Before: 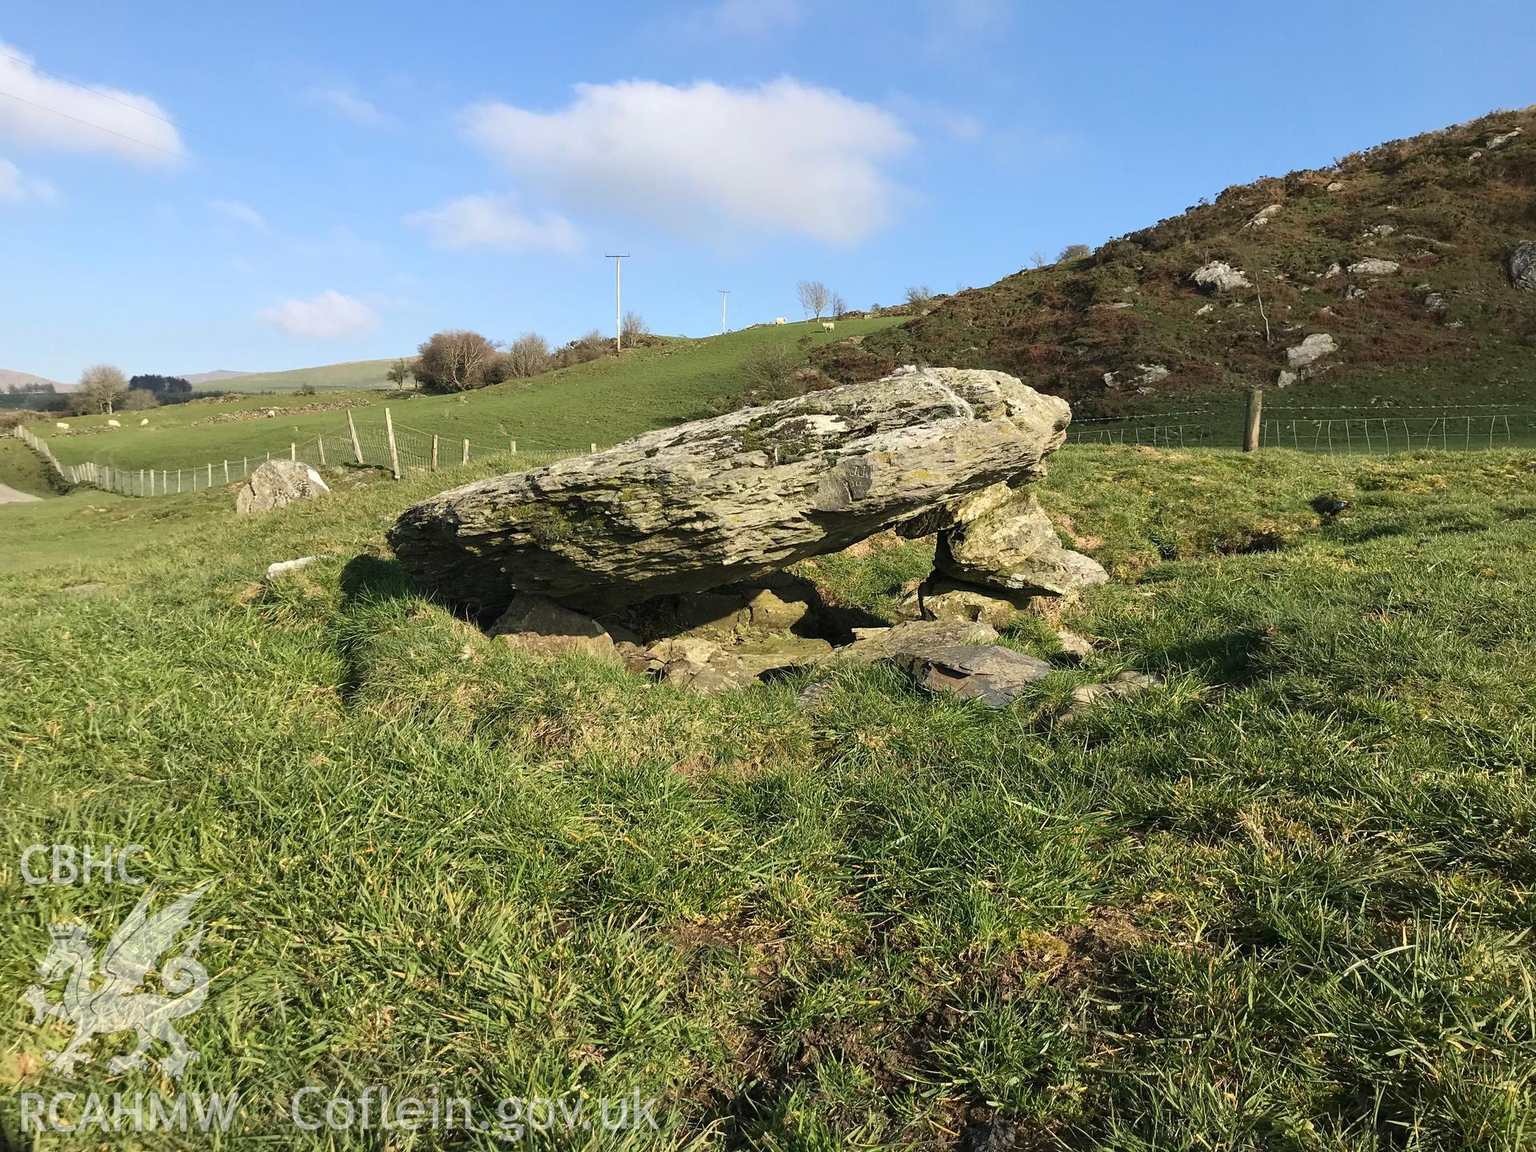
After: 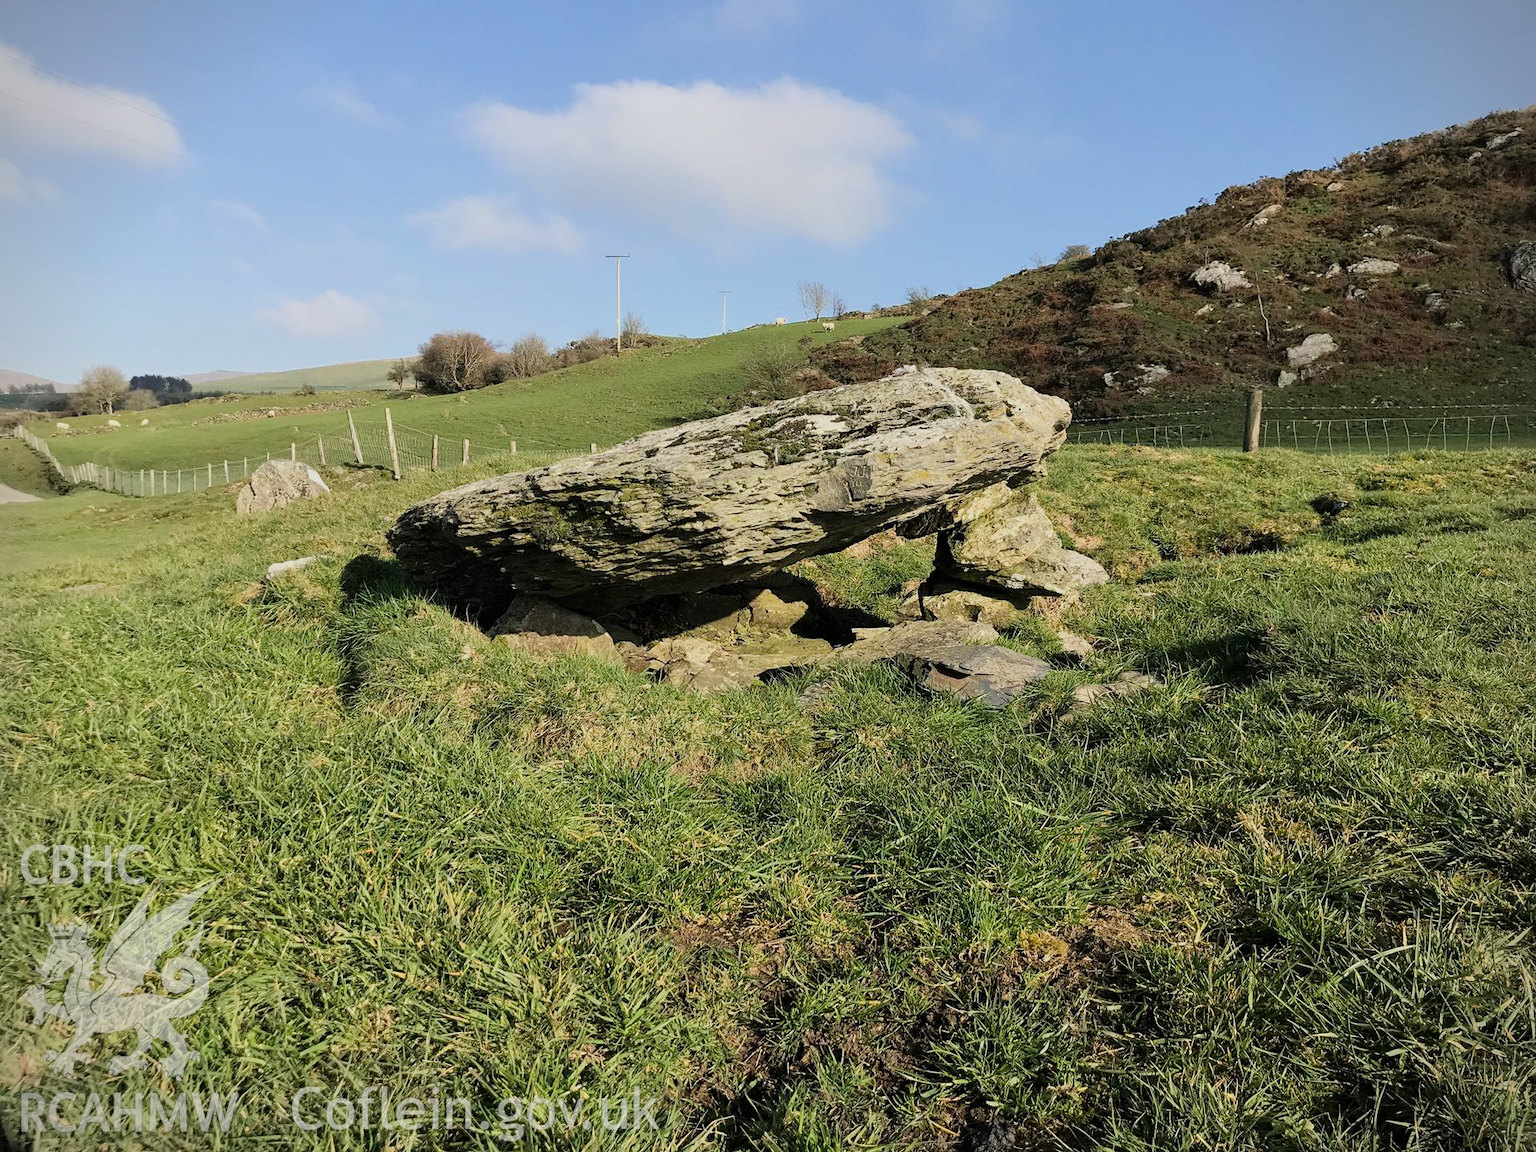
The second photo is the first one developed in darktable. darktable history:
filmic rgb: black relative exposure -7.65 EV, white relative exposure 4.56 EV, hardness 3.61
vignetting: fall-off start 91.19%
levels: levels [0, 0.476, 0.951]
